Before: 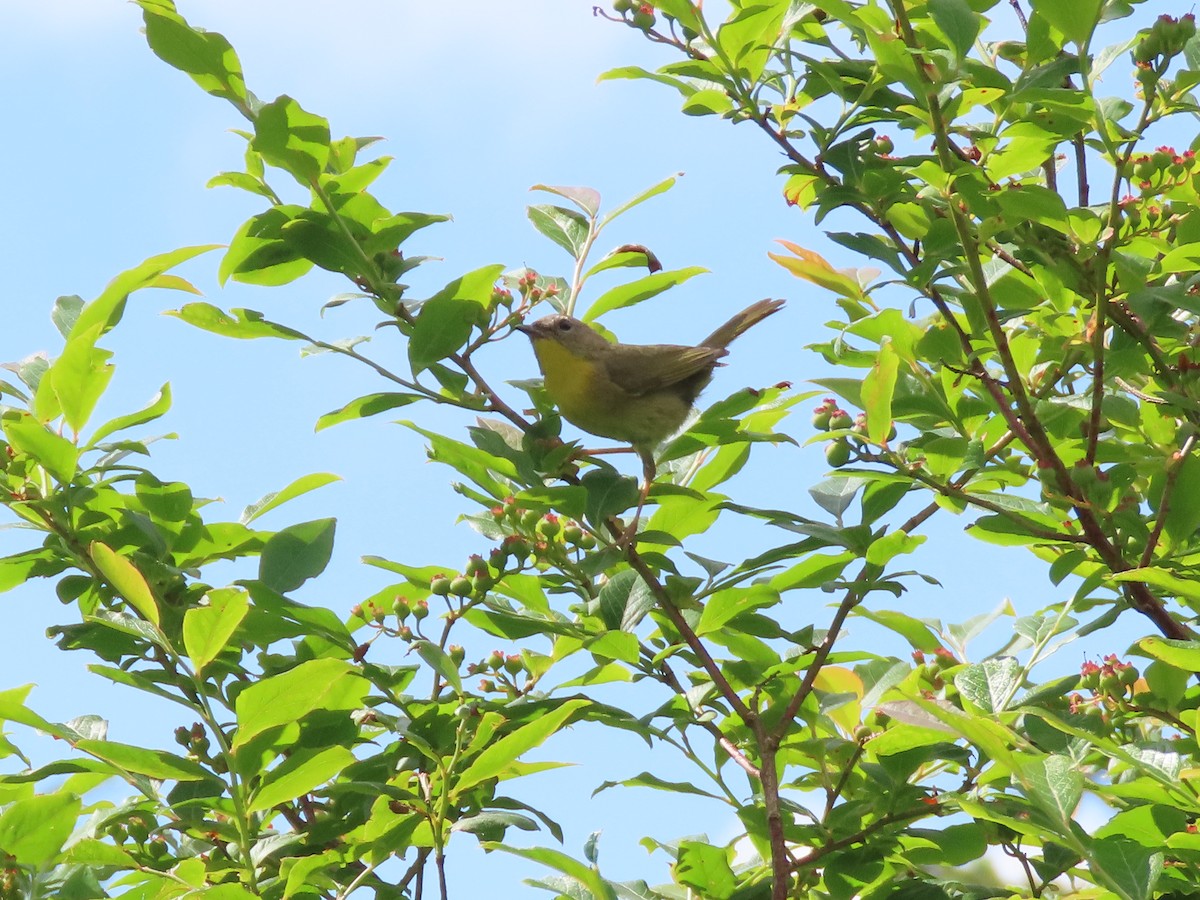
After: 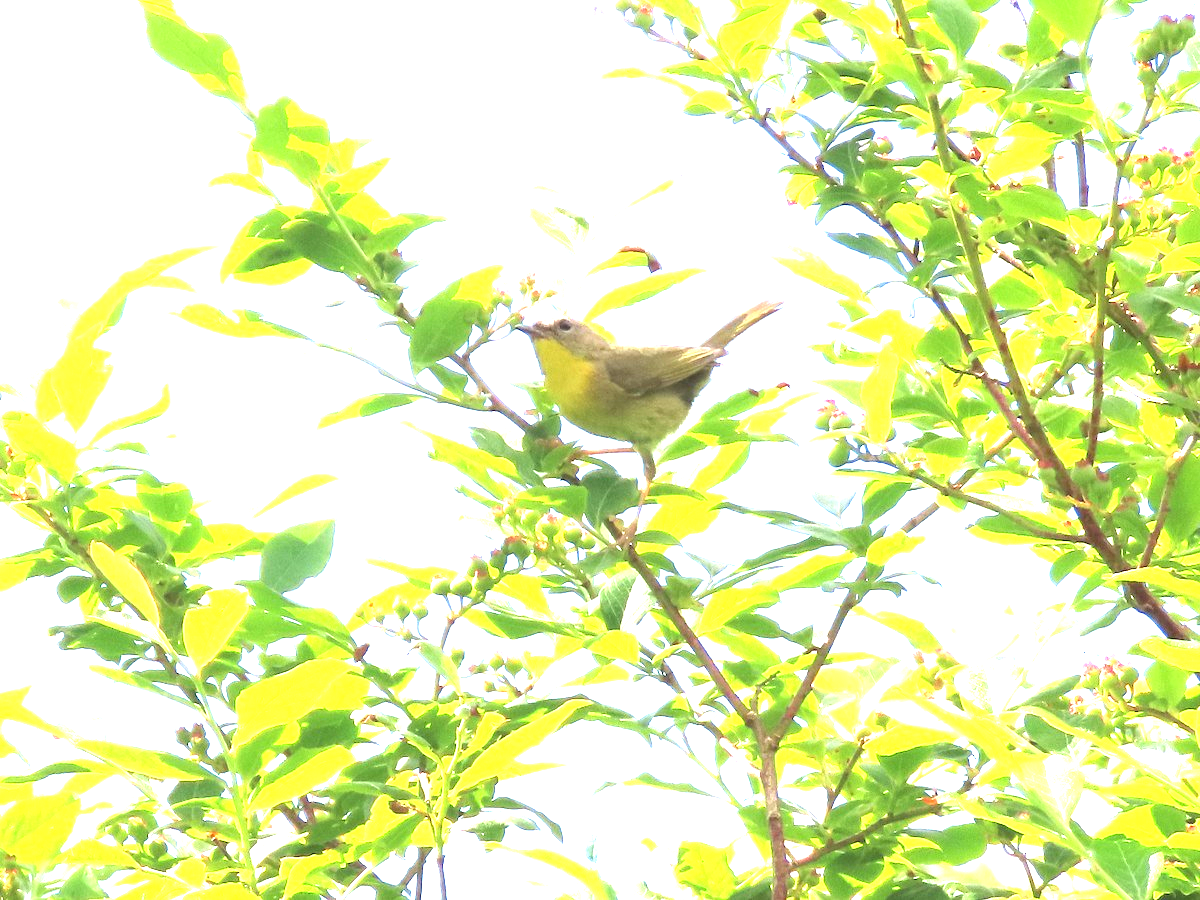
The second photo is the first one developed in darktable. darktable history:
exposure: black level correction 0, exposure 2.137 EV, compensate highlight preservation false
